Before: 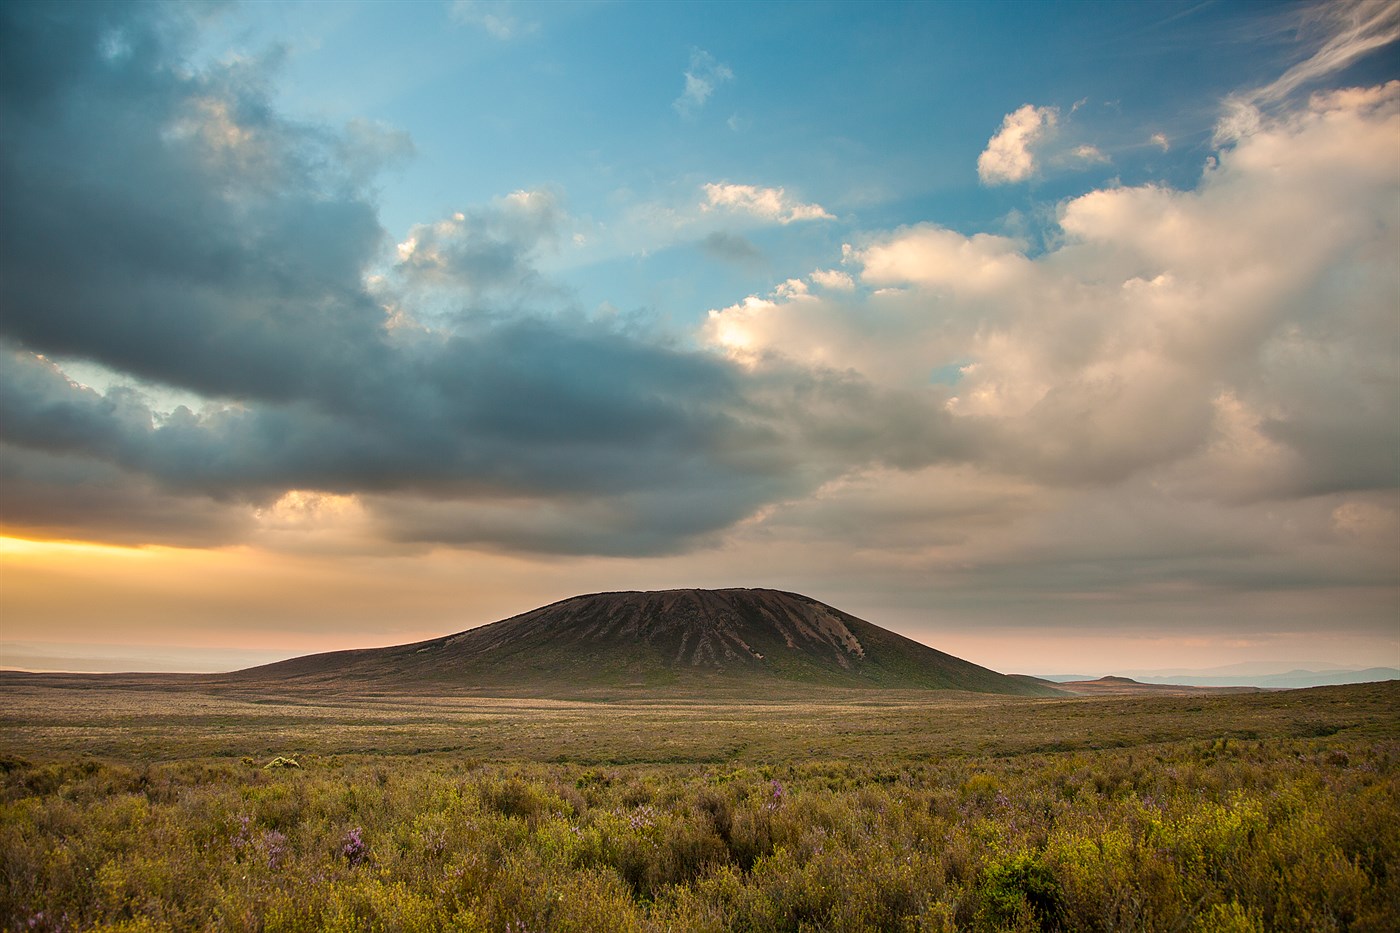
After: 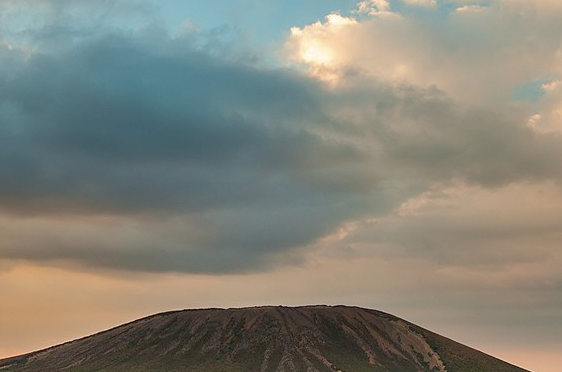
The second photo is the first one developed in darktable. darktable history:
crop: left 29.885%, top 30.357%, right 29.929%, bottom 29.69%
shadows and highlights: on, module defaults
